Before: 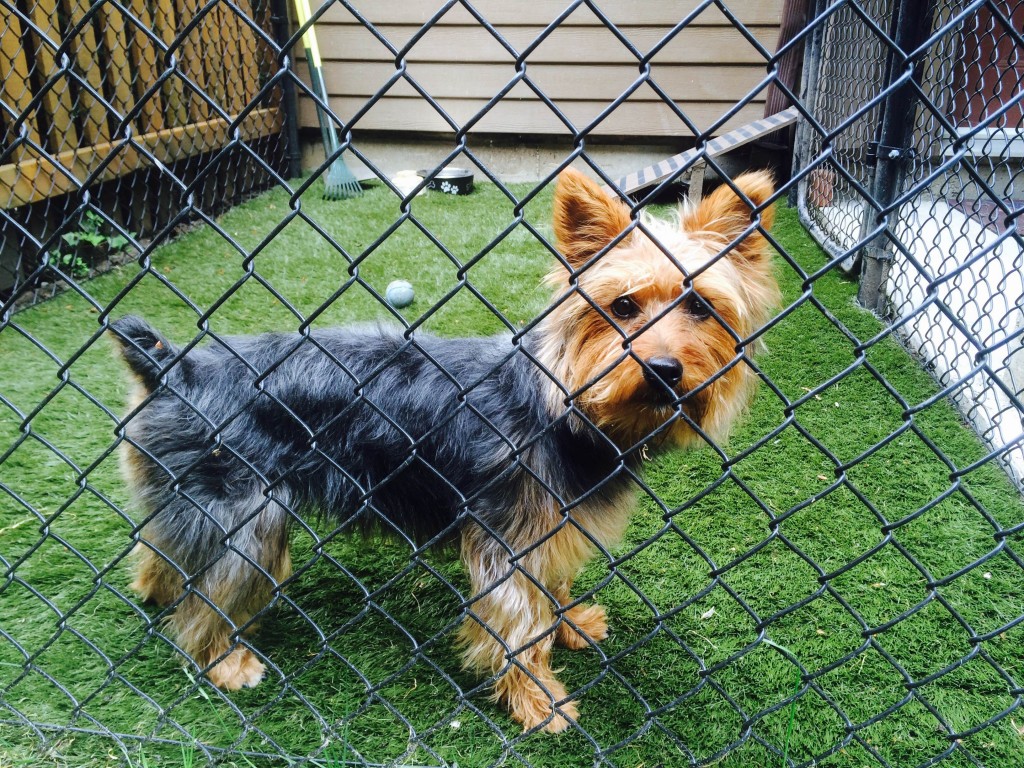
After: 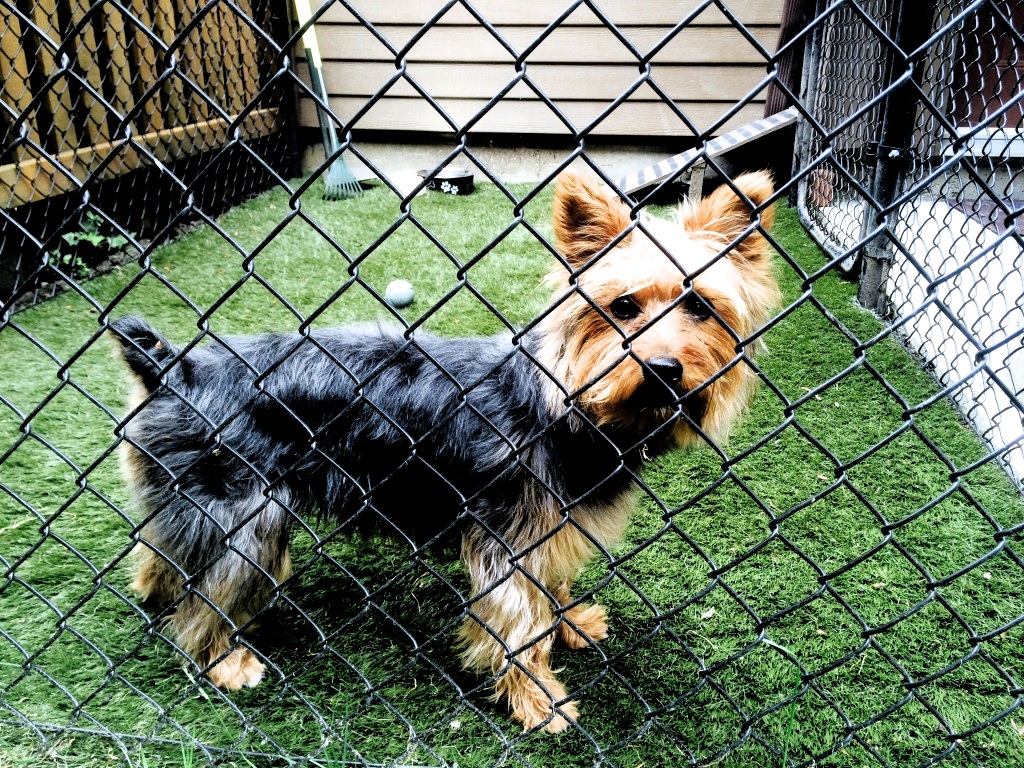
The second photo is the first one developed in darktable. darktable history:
filmic rgb: black relative exposure -3.63 EV, white relative exposure 2.14 EV, hardness 3.63, iterations of high-quality reconstruction 0
